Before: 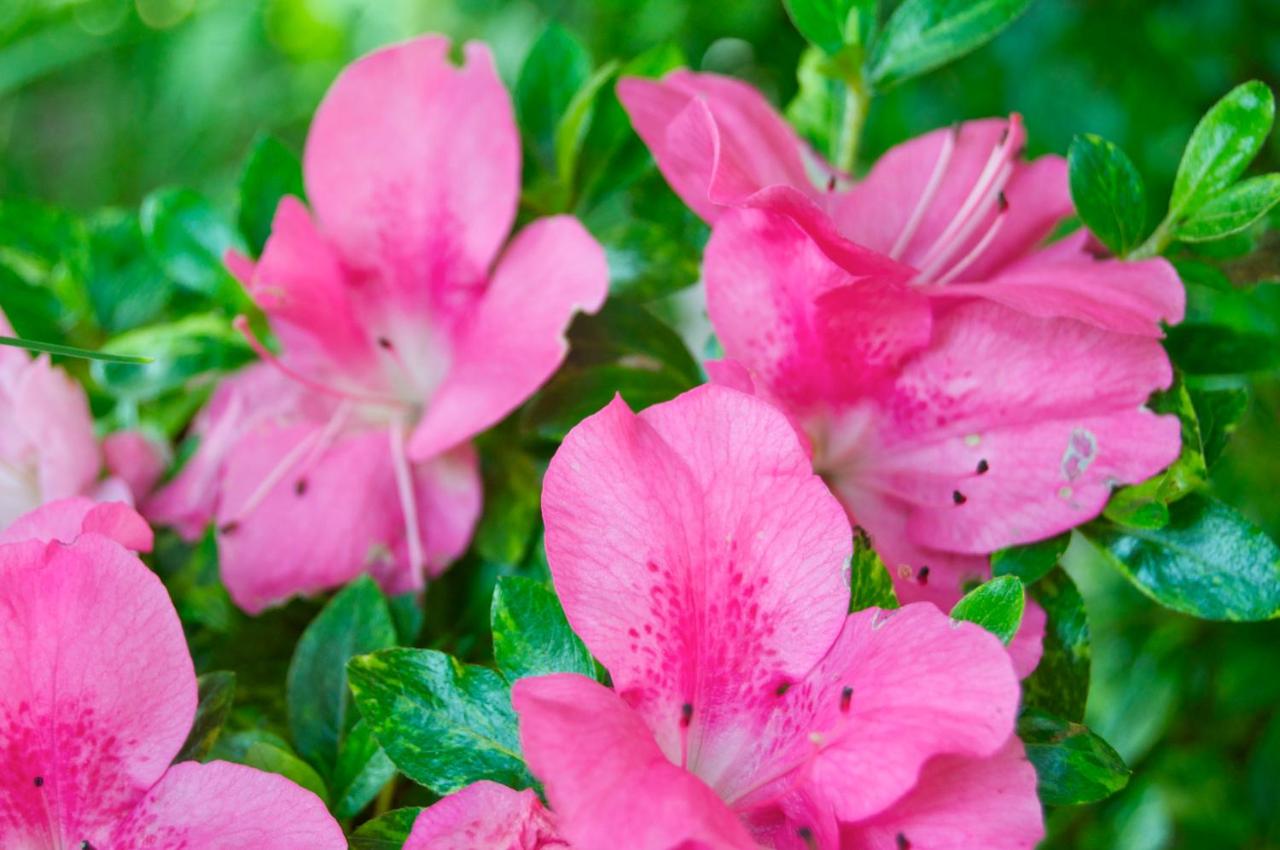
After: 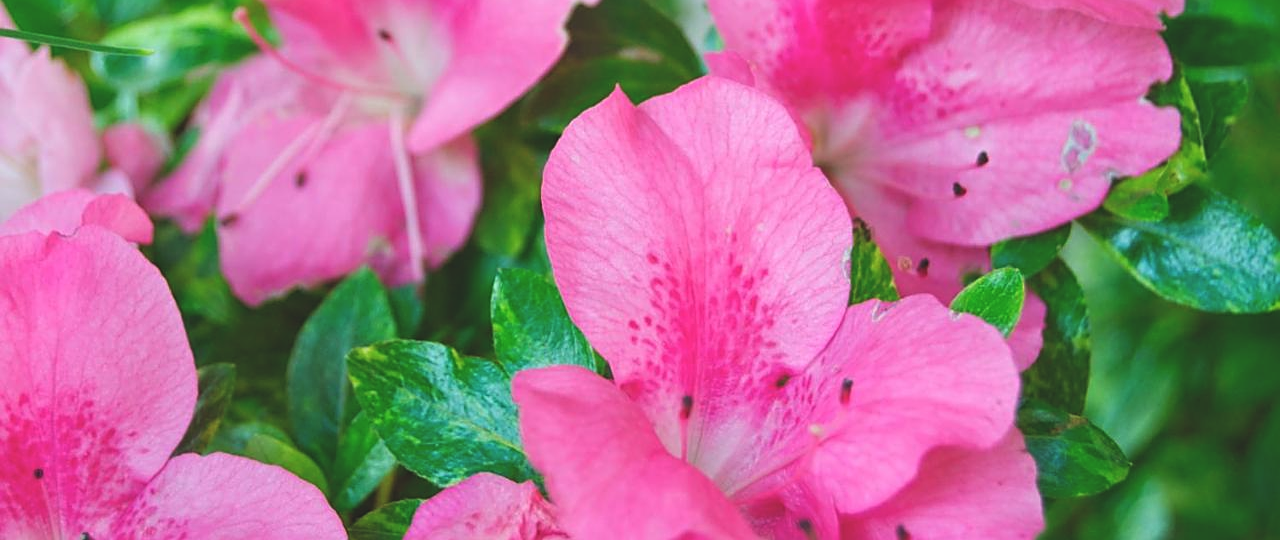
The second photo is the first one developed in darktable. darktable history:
exposure: black level correction -0.015, compensate highlight preservation false
crop and rotate: top 36.435%
sharpen: on, module defaults
